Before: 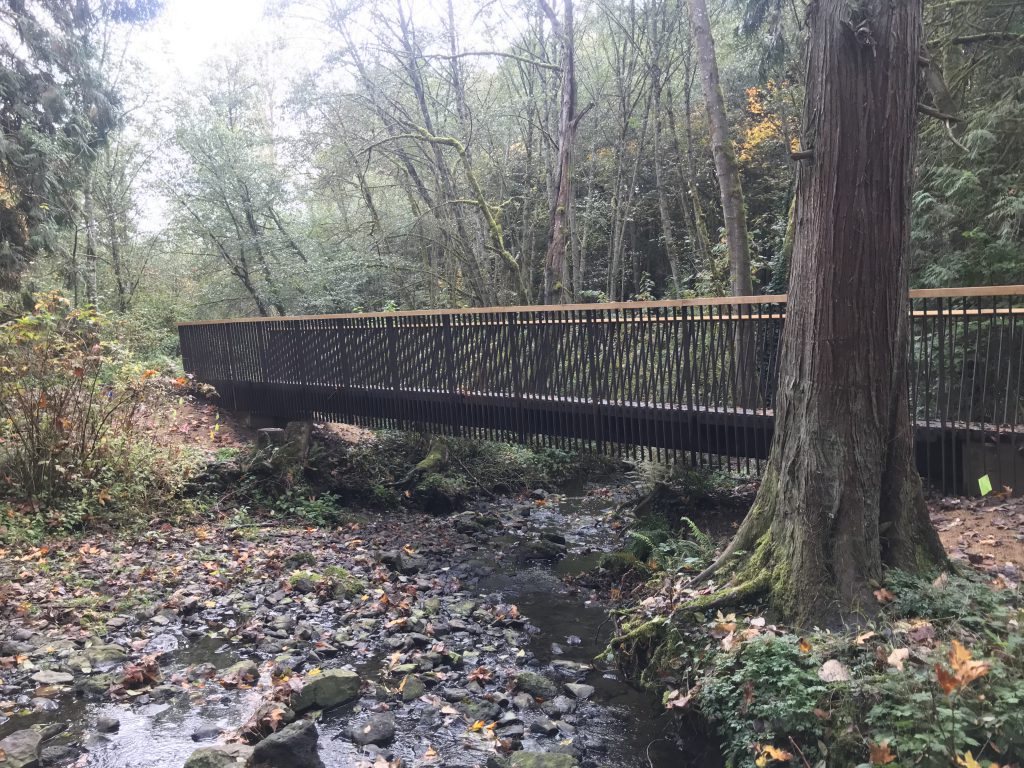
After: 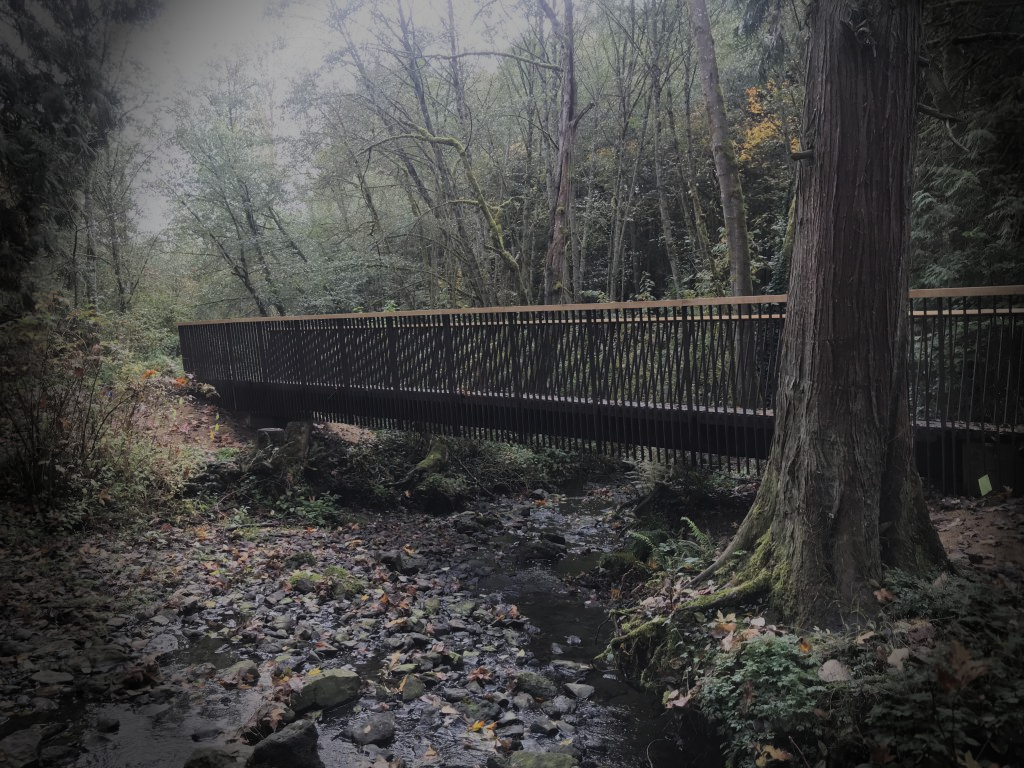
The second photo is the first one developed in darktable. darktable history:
filmic rgb: black relative exposure -7.65 EV, white relative exposure 4.56 EV, hardness 3.61
vignetting: fall-off start 76.42%, fall-off radius 27.36%, brightness -0.872, center (0.037, -0.09), width/height ratio 0.971
exposure: black level correction -0.016, exposure -1.018 EV, compensate highlight preservation false
